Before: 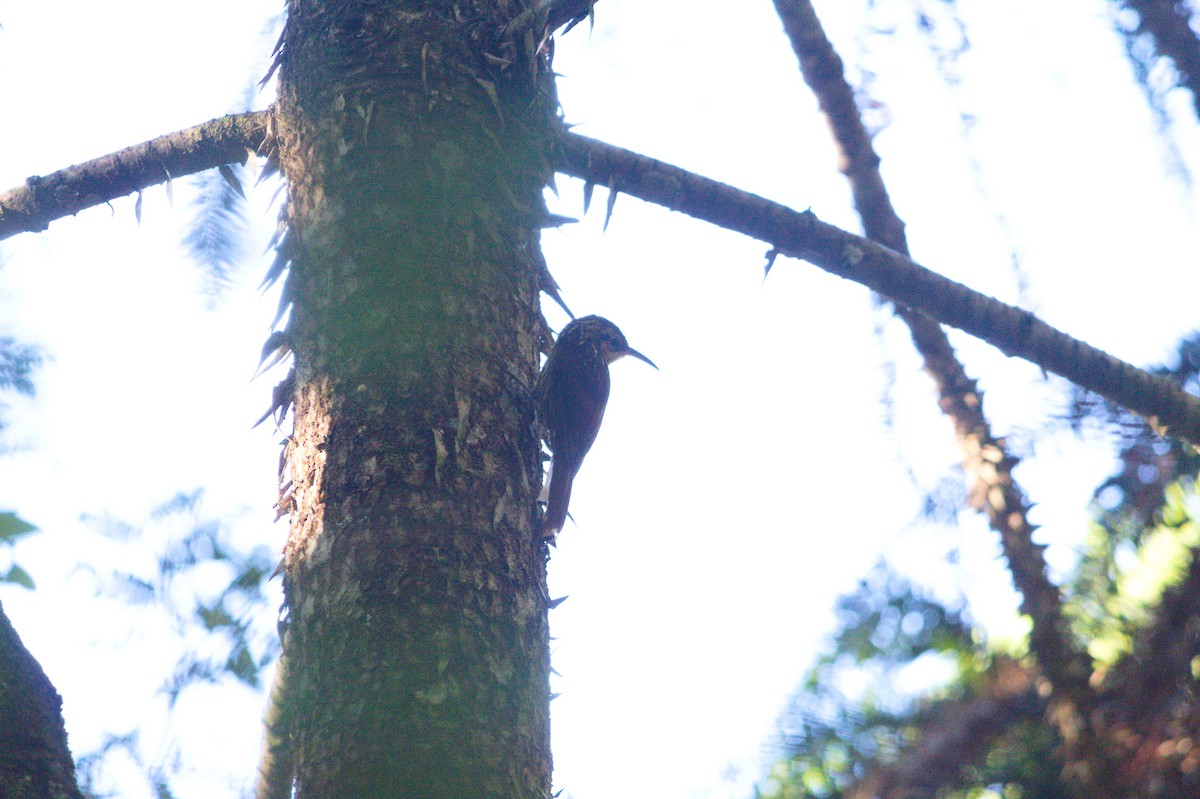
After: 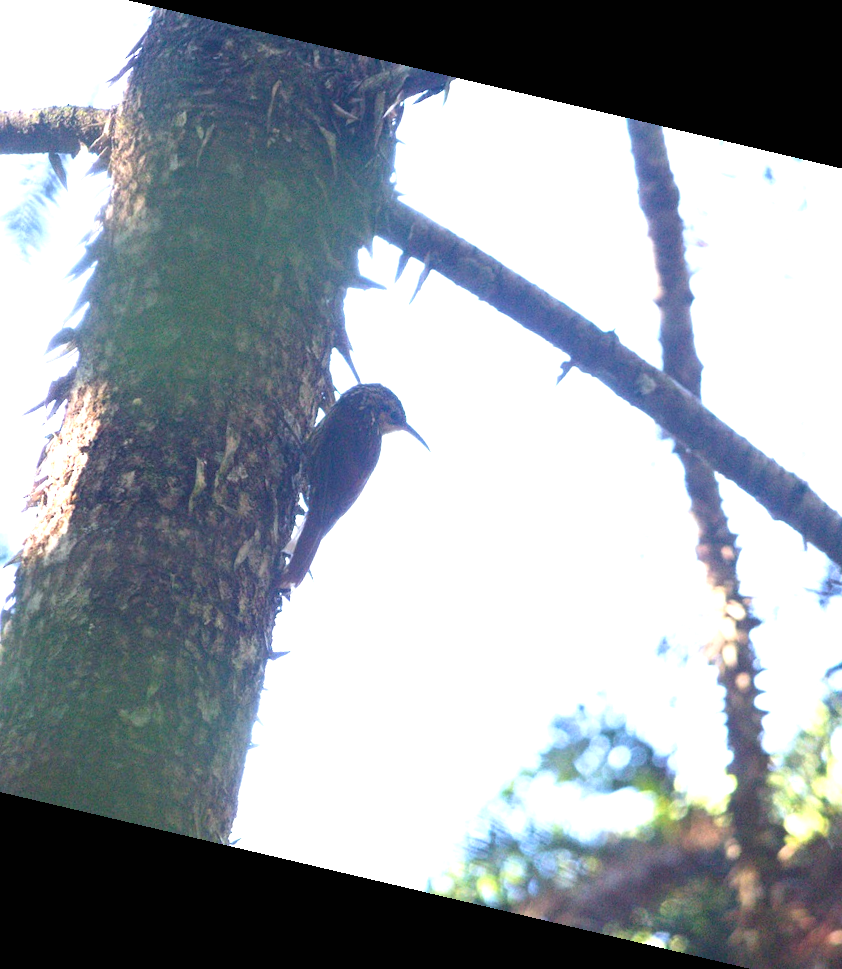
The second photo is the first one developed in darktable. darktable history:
base curve: curves: ch0 [(0, 0) (0.303, 0.277) (1, 1)]
crop and rotate: left 22.918%, top 5.629%, right 14.711%, bottom 2.247%
exposure: black level correction 0, exposure 0.7 EV, compensate exposure bias true, compensate highlight preservation false
rotate and perspective: rotation 13.27°, automatic cropping off
